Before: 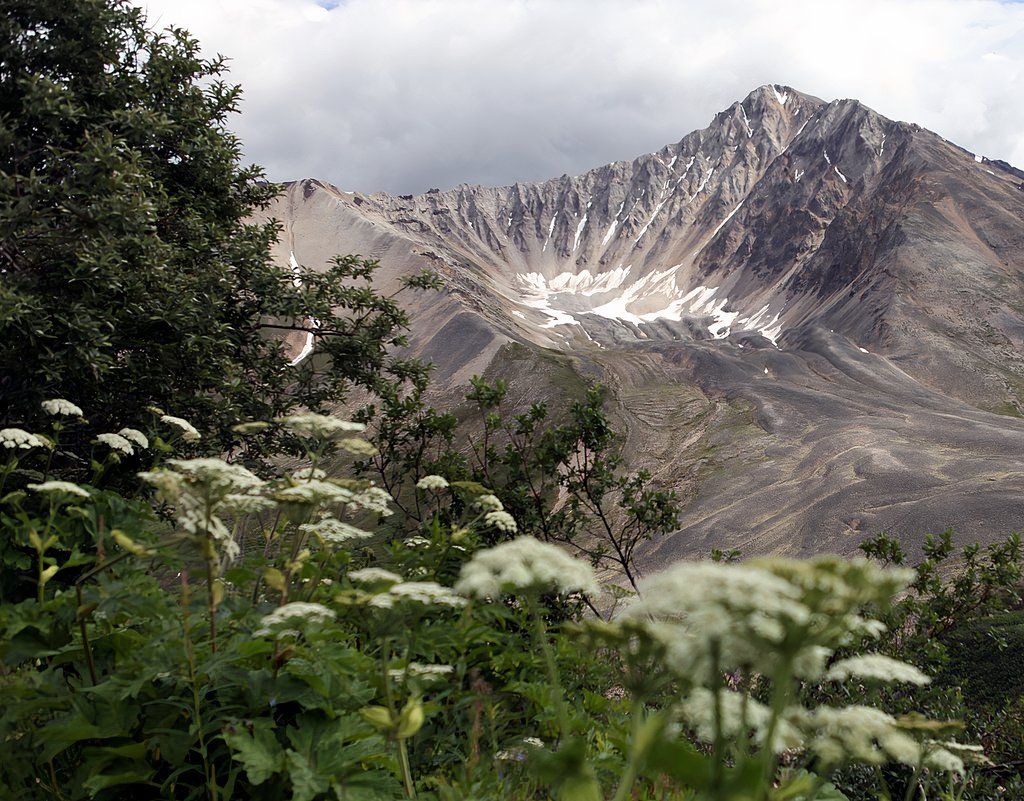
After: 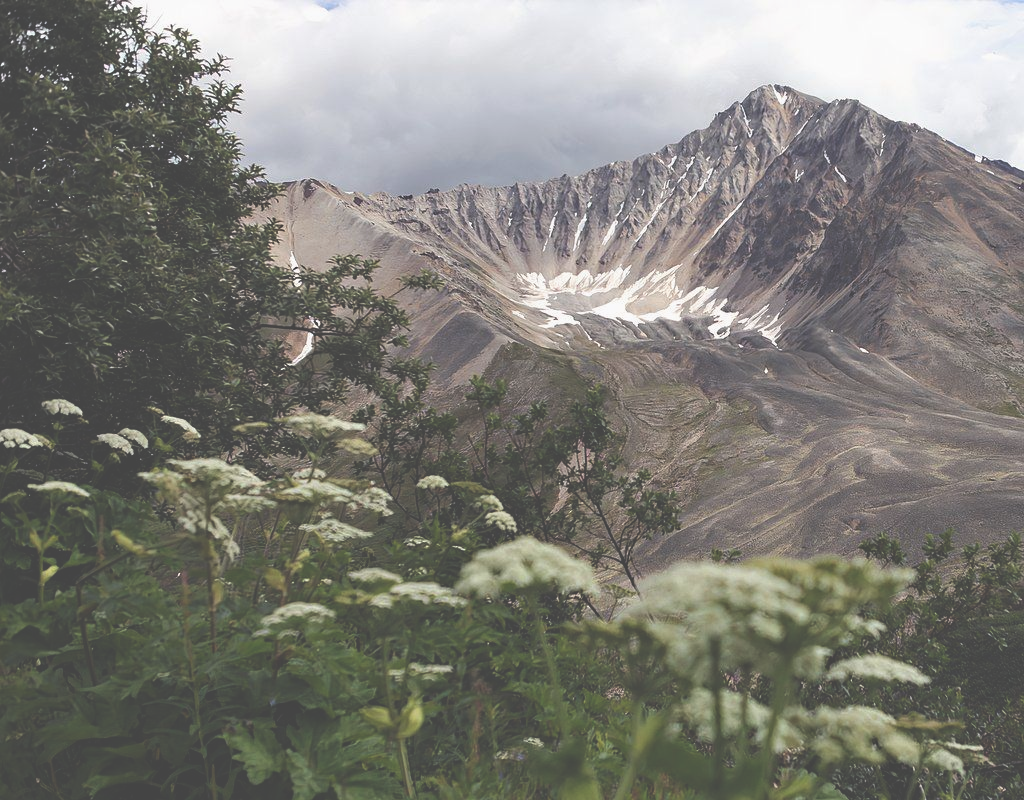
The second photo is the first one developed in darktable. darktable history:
exposure: black level correction -0.063, exposure -0.05 EV, compensate highlight preservation false
haze removal: strength 0.293, distance 0.254, adaptive false
crop: bottom 0.066%
